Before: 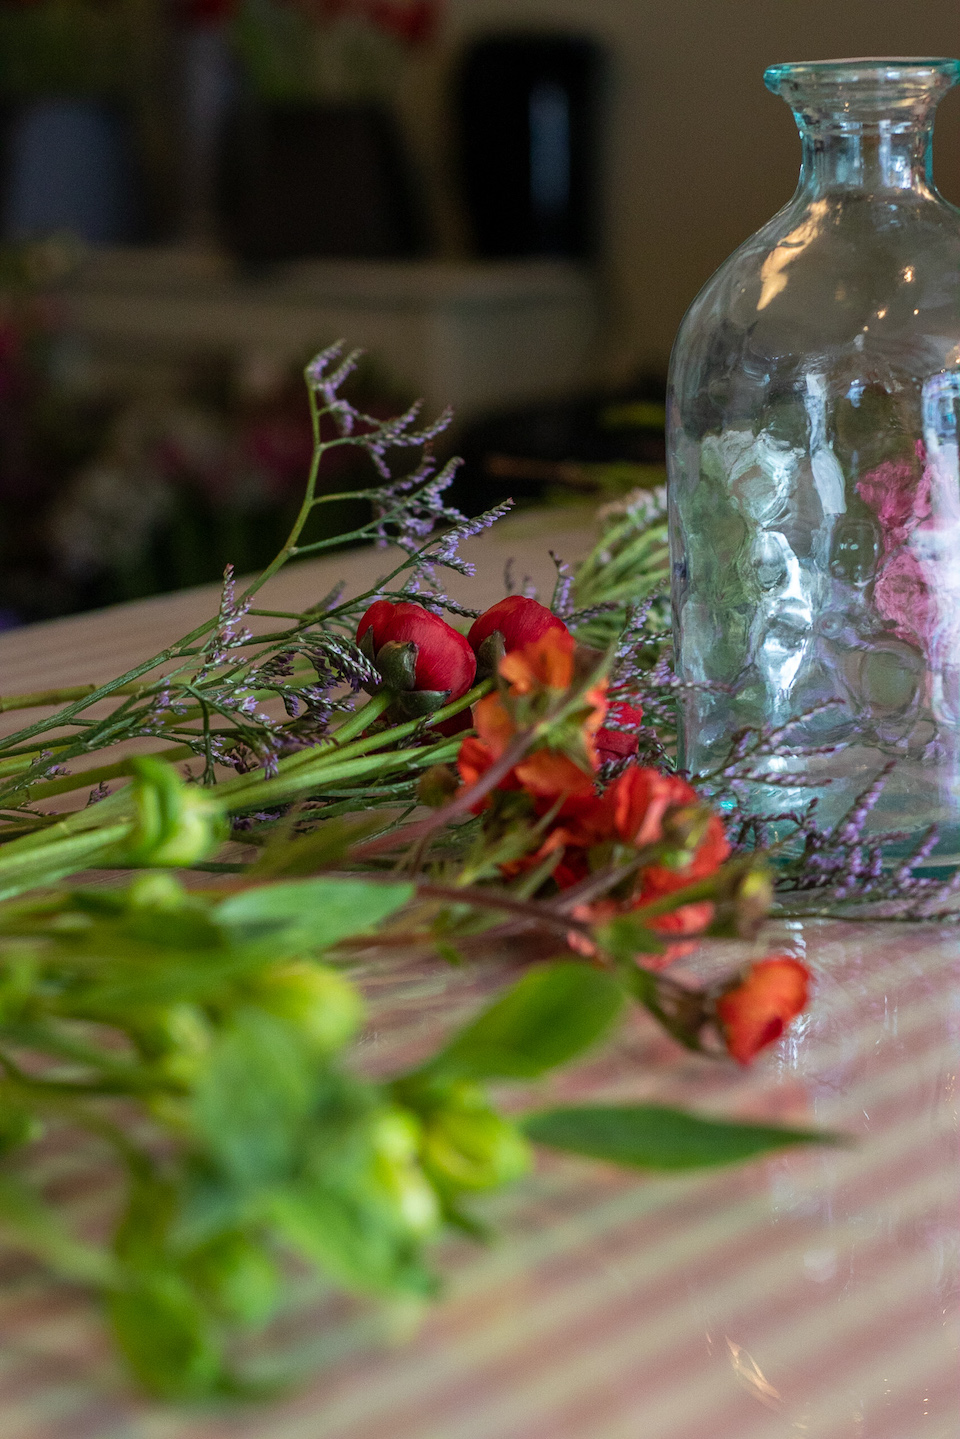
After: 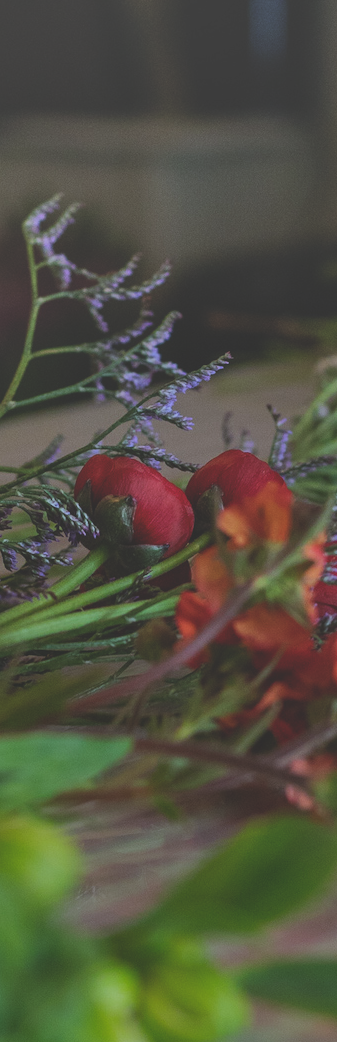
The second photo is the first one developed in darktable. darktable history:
white balance: red 0.924, blue 1.095
crop and rotate: left 29.476%, top 10.214%, right 35.32%, bottom 17.333%
shadows and highlights: shadows 80.73, white point adjustment -9.07, highlights -61.46, soften with gaussian
exposure: black level correction -0.036, exposure -0.497 EV, compensate highlight preservation false
